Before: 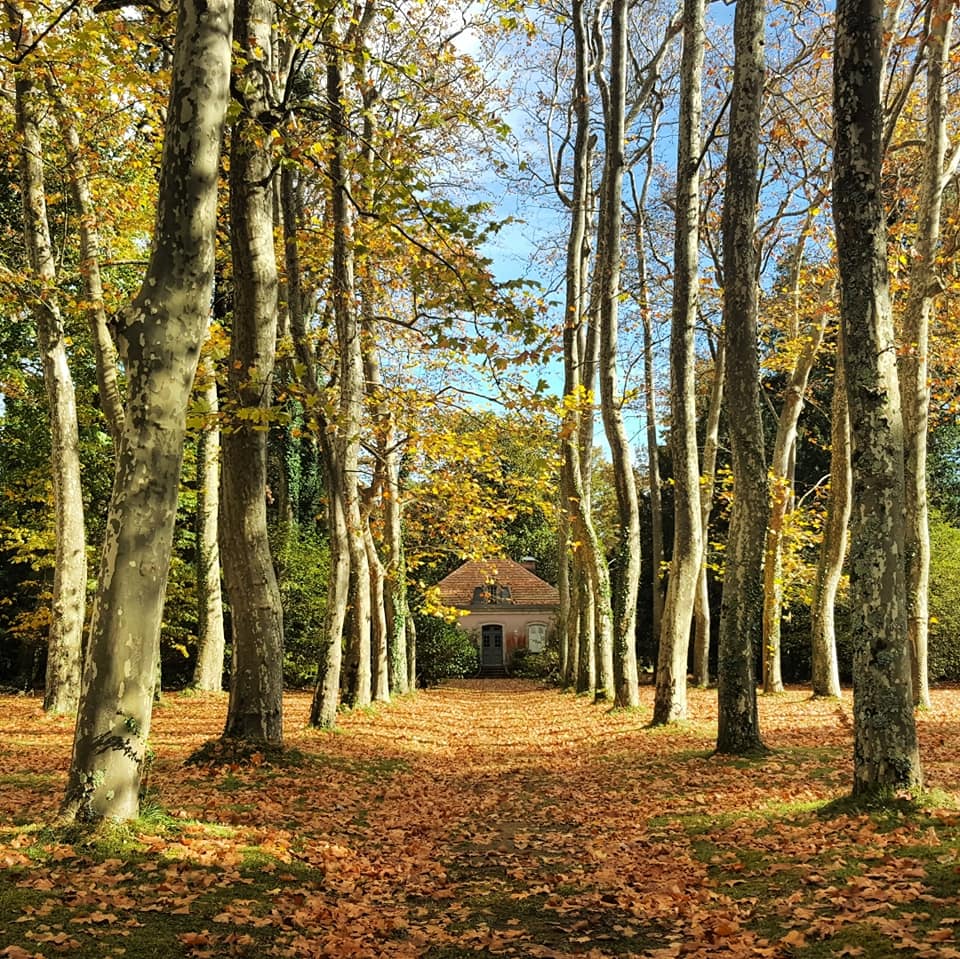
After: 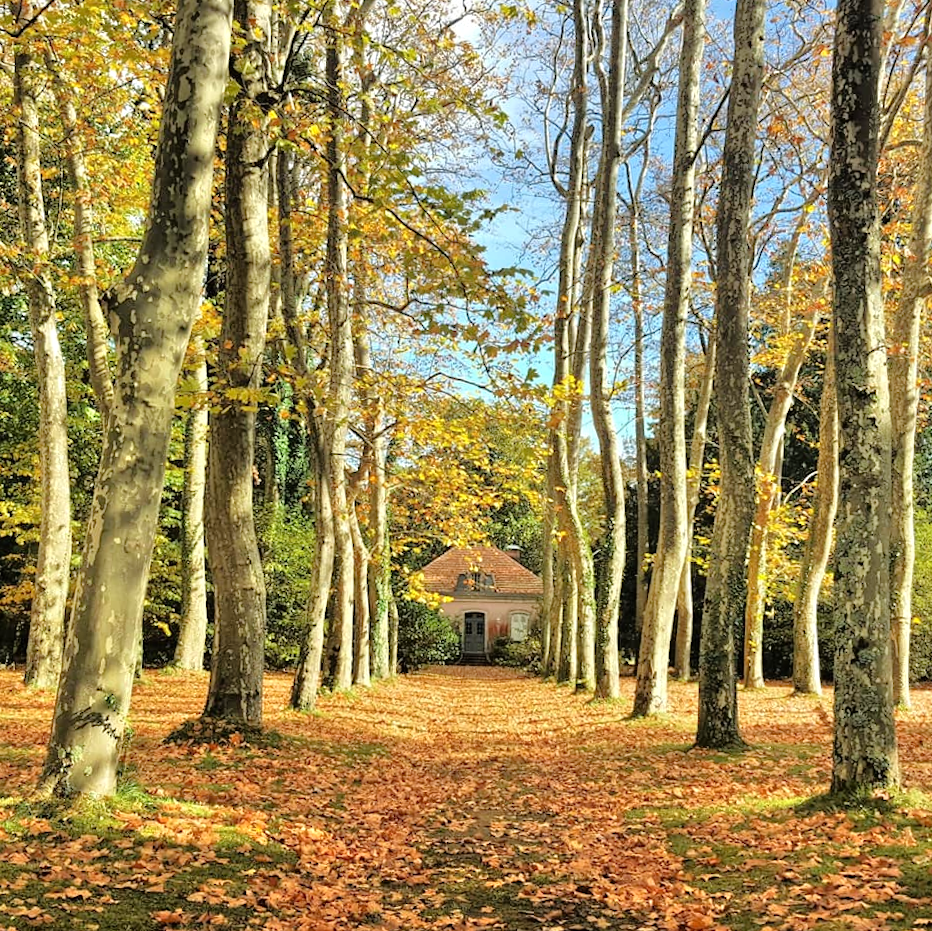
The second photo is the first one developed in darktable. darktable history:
tone equalizer: -7 EV 0.15 EV, -6 EV 0.6 EV, -5 EV 1.15 EV, -4 EV 1.33 EV, -3 EV 1.15 EV, -2 EV 0.6 EV, -1 EV 0.15 EV, mask exposure compensation -0.5 EV
crop and rotate: angle -1.69°
